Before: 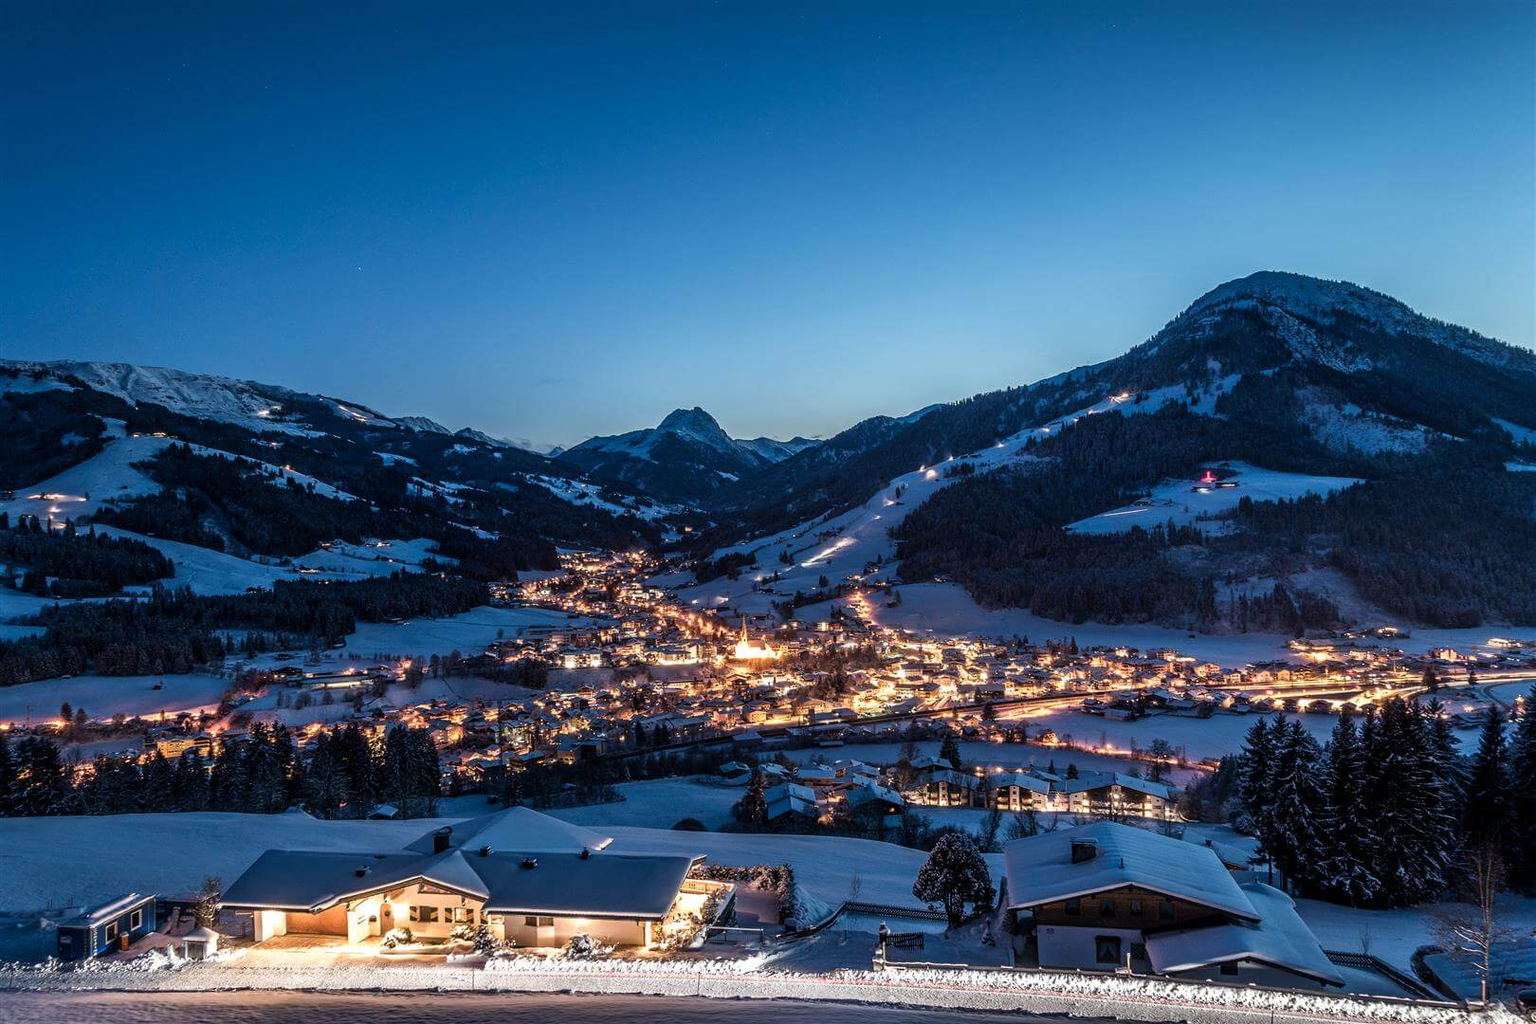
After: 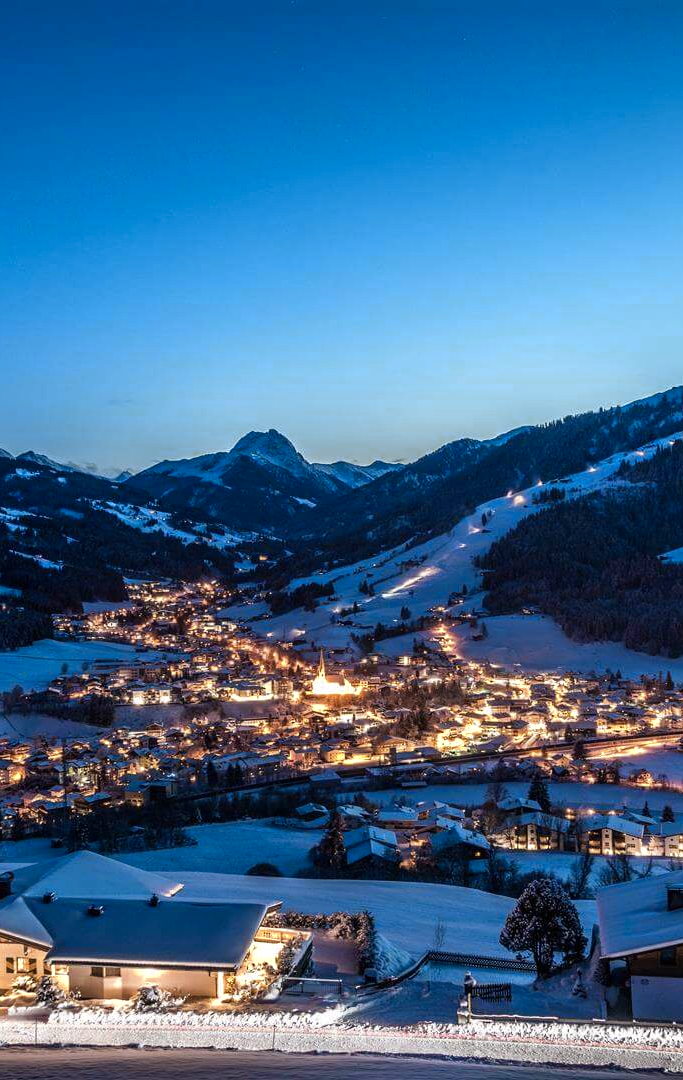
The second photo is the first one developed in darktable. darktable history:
crop: left 28.583%, right 29.231%
color zones: curves: ch0 [(0, 0.485) (0.178, 0.476) (0.261, 0.623) (0.411, 0.403) (0.708, 0.603) (0.934, 0.412)]; ch1 [(0.003, 0.485) (0.149, 0.496) (0.229, 0.584) (0.326, 0.551) (0.484, 0.262) (0.757, 0.643)]
color correction: saturation 0.99
